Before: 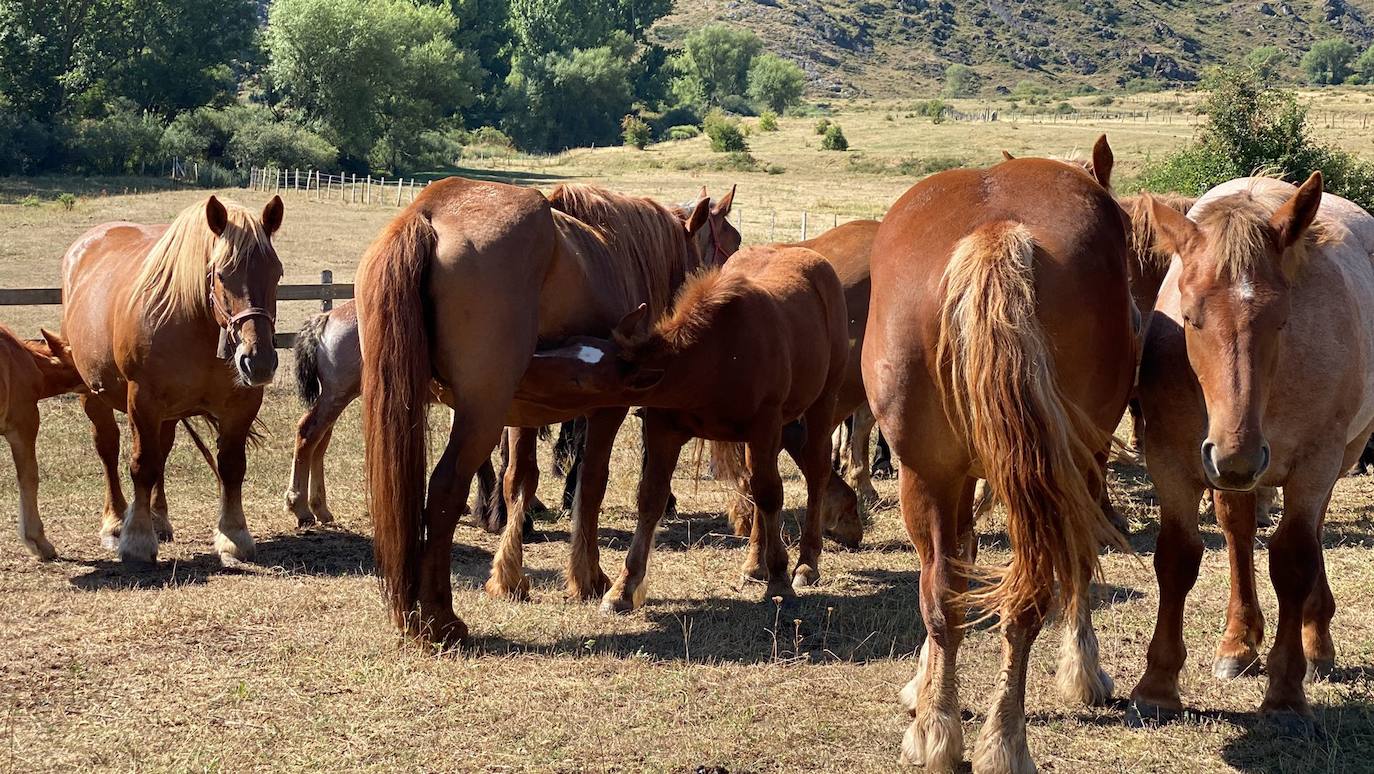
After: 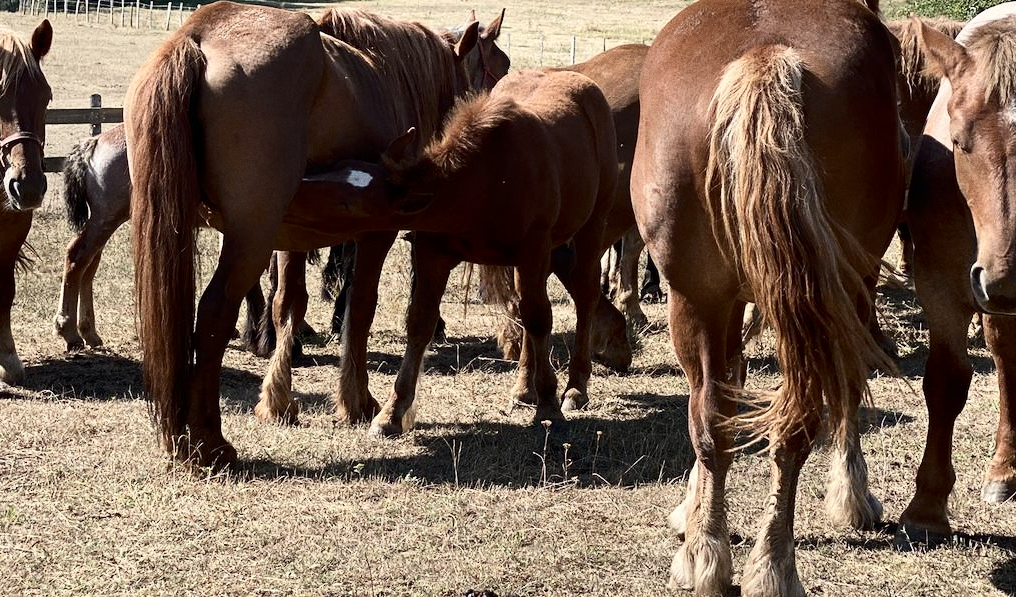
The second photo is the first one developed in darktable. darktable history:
crop: left 16.871%, top 22.857%, right 9.116%
contrast brightness saturation: contrast 0.25, saturation -0.31
grain: coarseness 22.88 ISO
